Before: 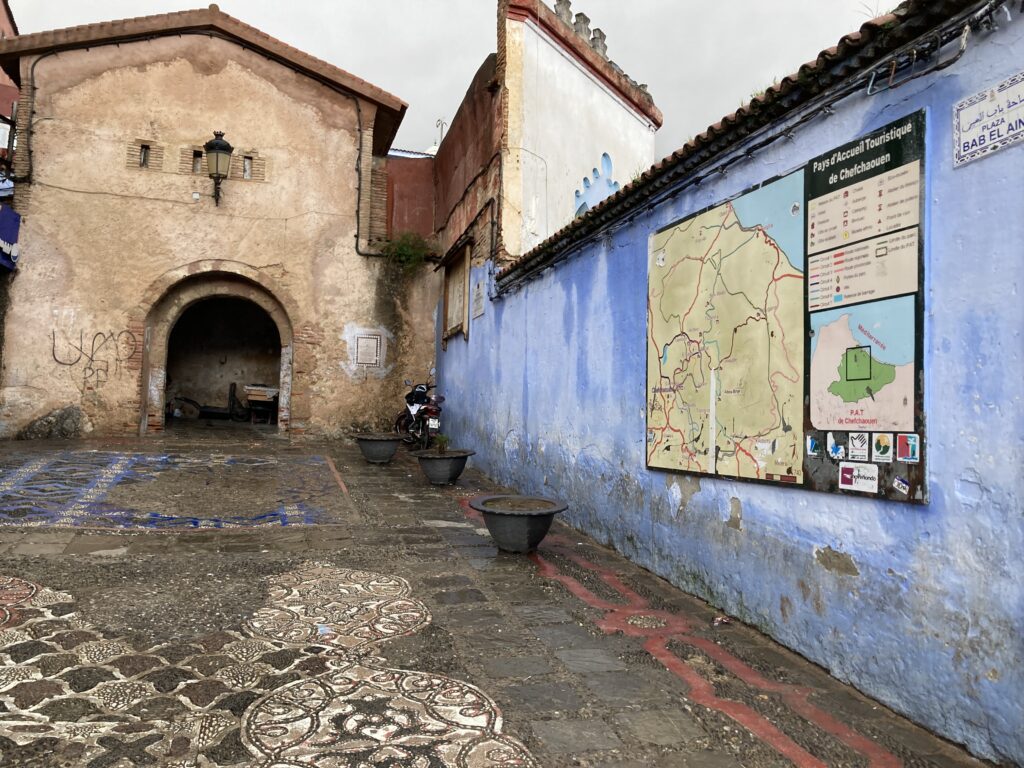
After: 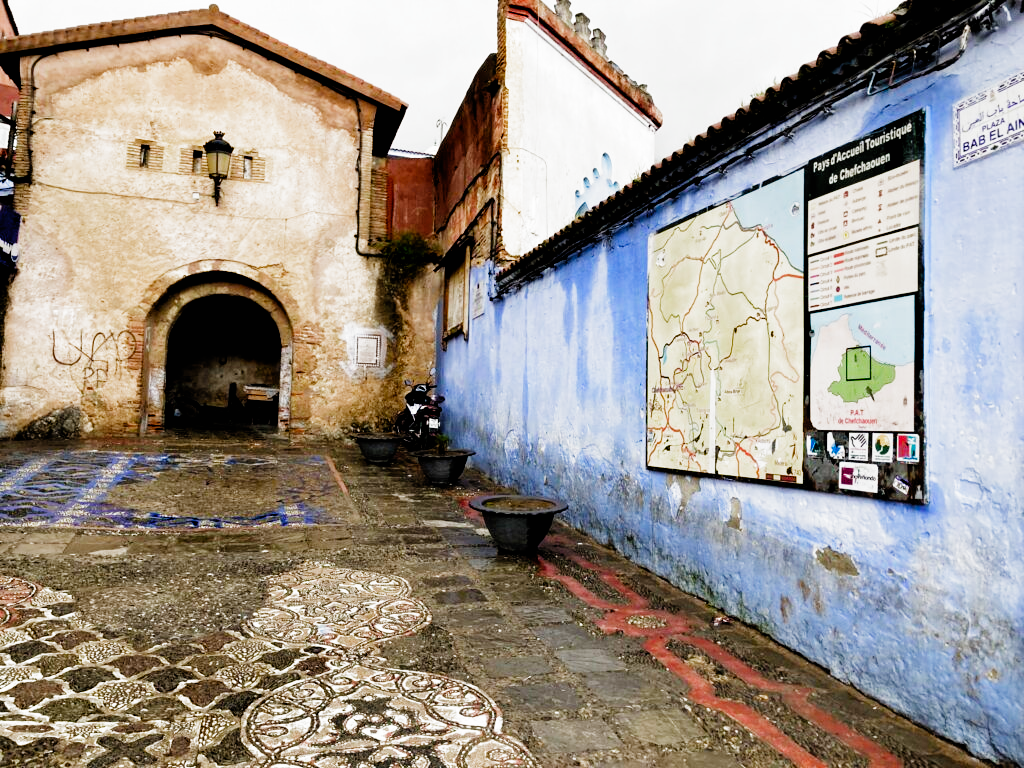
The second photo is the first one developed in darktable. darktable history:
color balance rgb: perceptual saturation grading › global saturation 15.041%, global vibrance 20%
exposure: exposure 0.377 EV, compensate highlight preservation false
filmic rgb: black relative exposure -4.03 EV, white relative exposure 2.99 EV, hardness 2.99, contrast 1.508, add noise in highlights 0, preserve chrominance no, color science v4 (2020)
